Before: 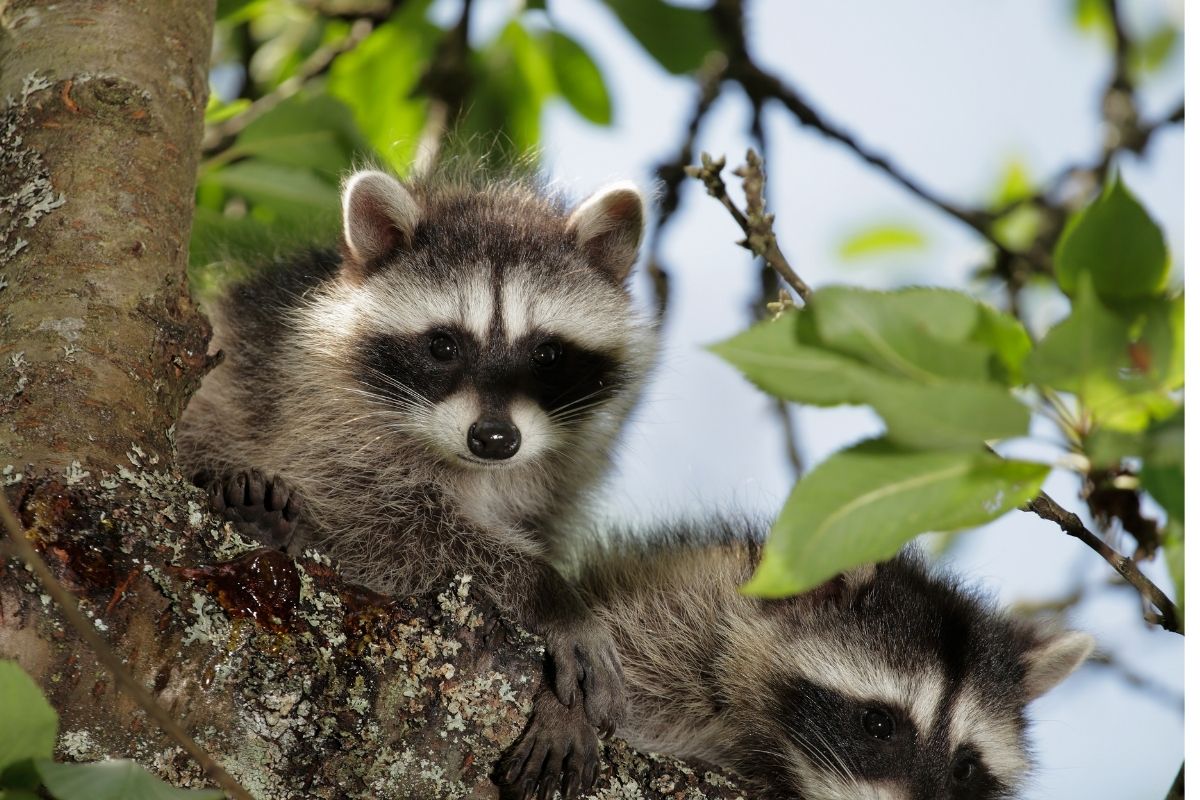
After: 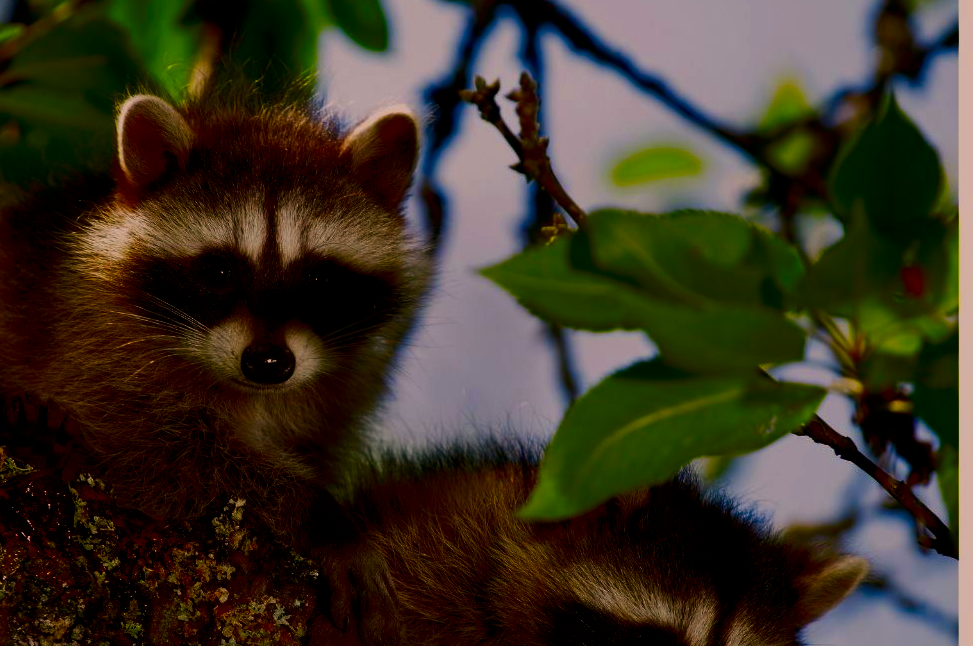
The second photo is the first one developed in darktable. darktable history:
crop: left 18.872%, top 9.505%, right 0.001%, bottom 9.728%
color balance rgb: shadows lift › luminance -10.294%, highlights gain › chroma 2.071%, highlights gain › hue 47.02°, perceptual saturation grading › global saturation 25.649%
filmic rgb: black relative exposure -7.97 EV, white relative exposure 4 EV, hardness 4.1, latitude 49.84%, contrast 1.1, color science v6 (2022)
contrast brightness saturation: brightness -0.995, saturation 0.986
